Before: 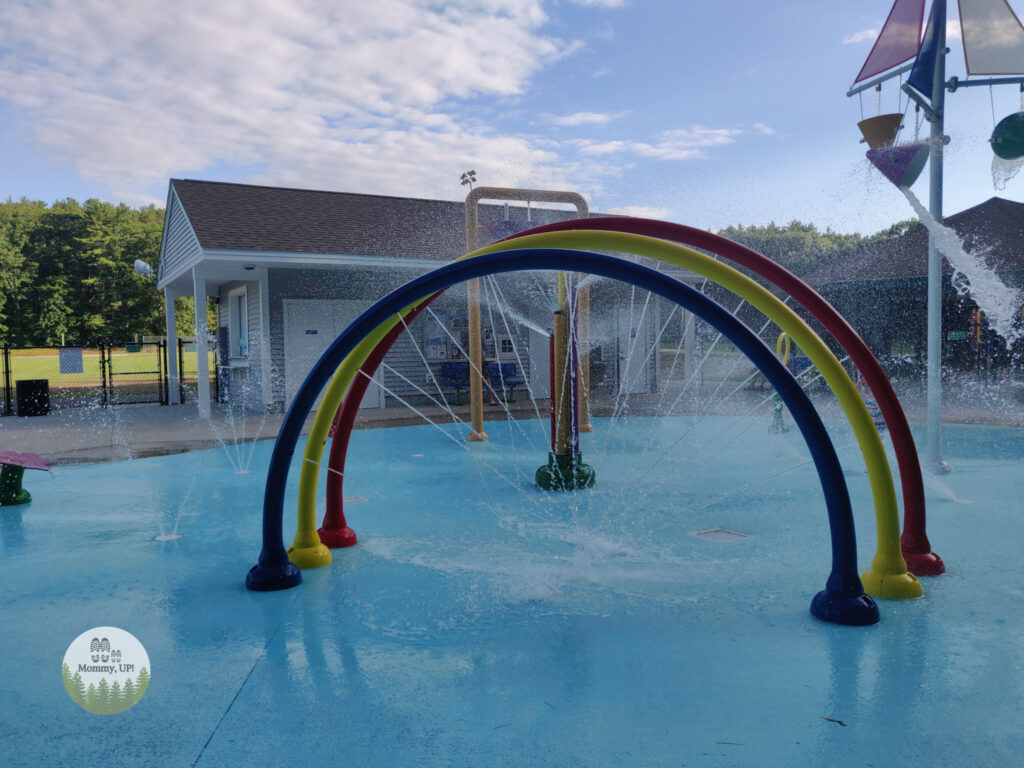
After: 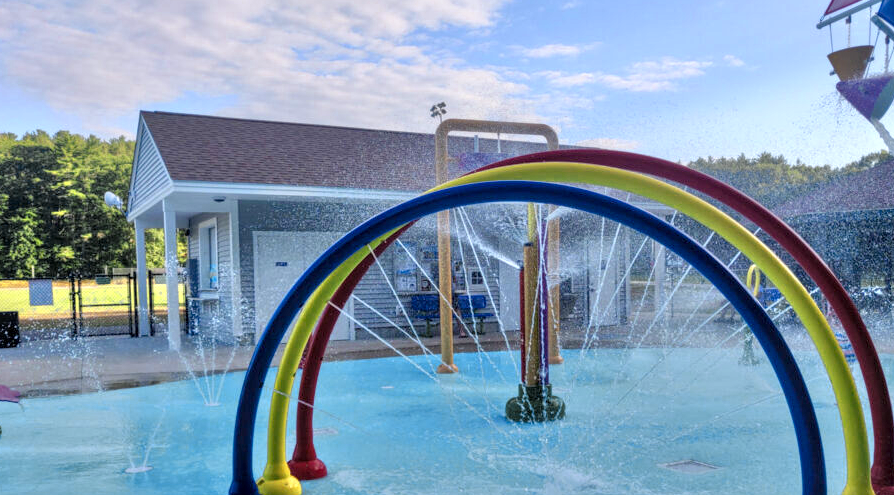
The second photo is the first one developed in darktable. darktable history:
color zones: curves: ch0 [(0, 0.485) (0.178, 0.476) (0.261, 0.623) (0.411, 0.403) (0.708, 0.603) (0.934, 0.412)]; ch1 [(0.003, 0.485) (0.149, 0.496) (0.229, 0.584) (0.326, 0.551) (0.484, 0.262) (0.757, 0.643)]
tone equalizer: -7 EV 0.15 EV, -6 EV 0.6 EV, -5 EV 1.15 EV, -4 EV 1.33 EV, -3 EV 1.15 EV, -2 EV 0.6 EV, -1 EV 0.15 EV, mask exposure compensation -0.5 EV
crop: left 3.015%, top 8.969%, right 9.647%, bottom 26.457%
local contrast: detail 130%
